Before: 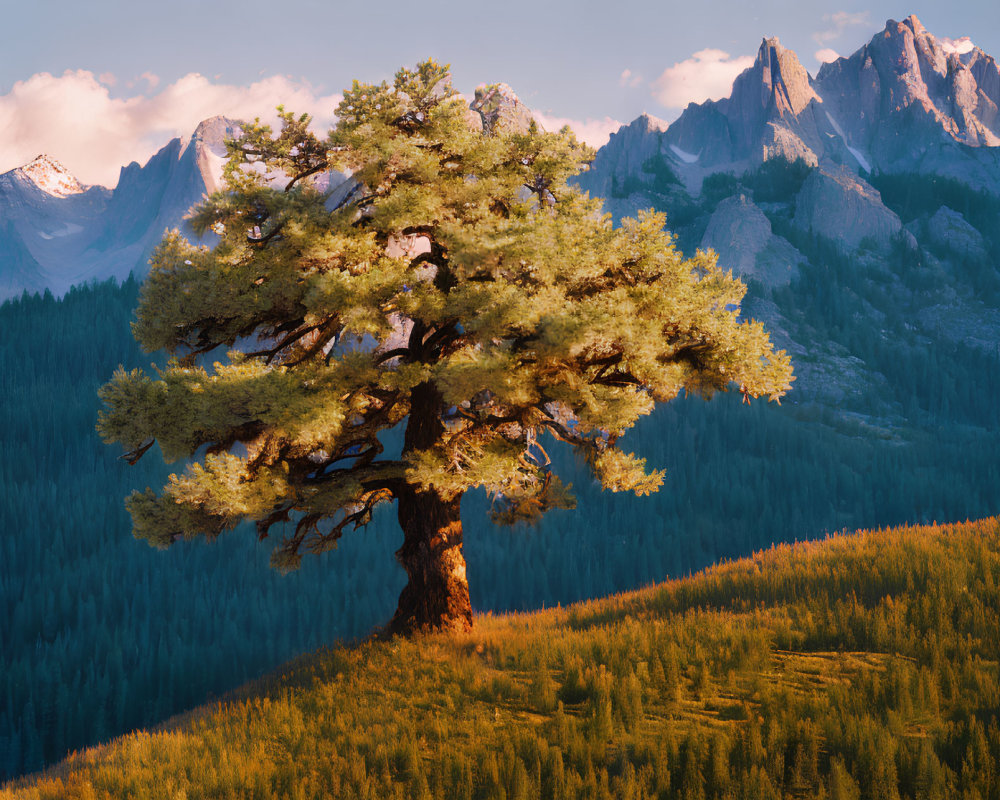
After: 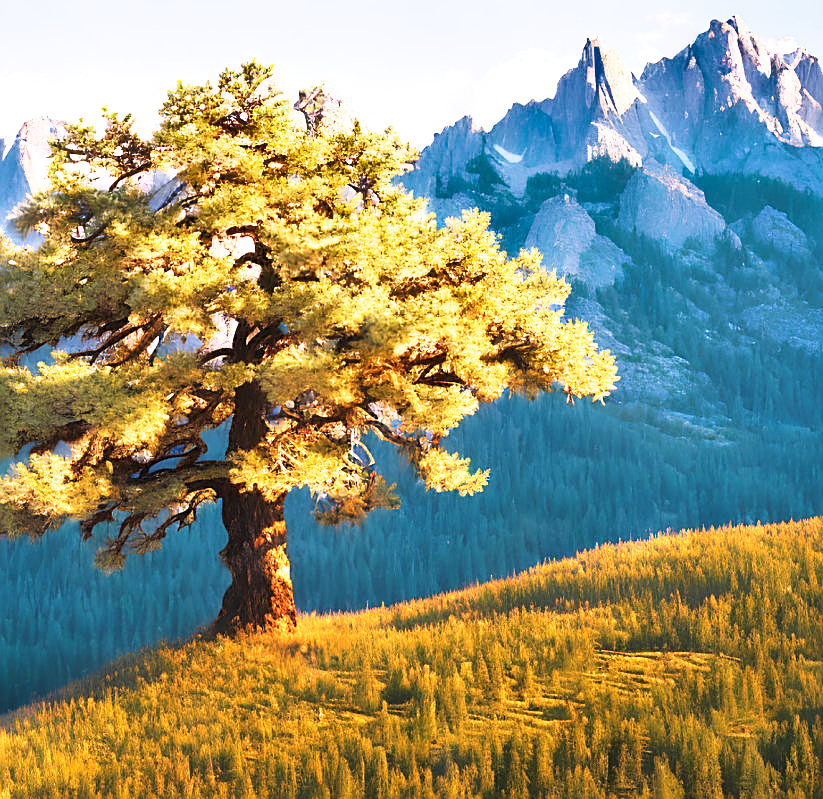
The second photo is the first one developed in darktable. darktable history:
base curve: curves: ch0 [(0, 0) (0.557, 0.834) (1, 1)], preserve colors none
sharpen: on, module defaults
crop: left 17.633%, bottom 0.041%
exposure: black level correction 0, exposure 1.001 EV, compensate highlight preservation false
contrast equalizer: octaves 7, y [[0.5 ×6], [0.5 ×6], [0.5, 0.5, 0.501, 0.545, 0.707, 0.863], [0 ×6], [0 ×6]]
shadows and highlights: soften with gaussian
